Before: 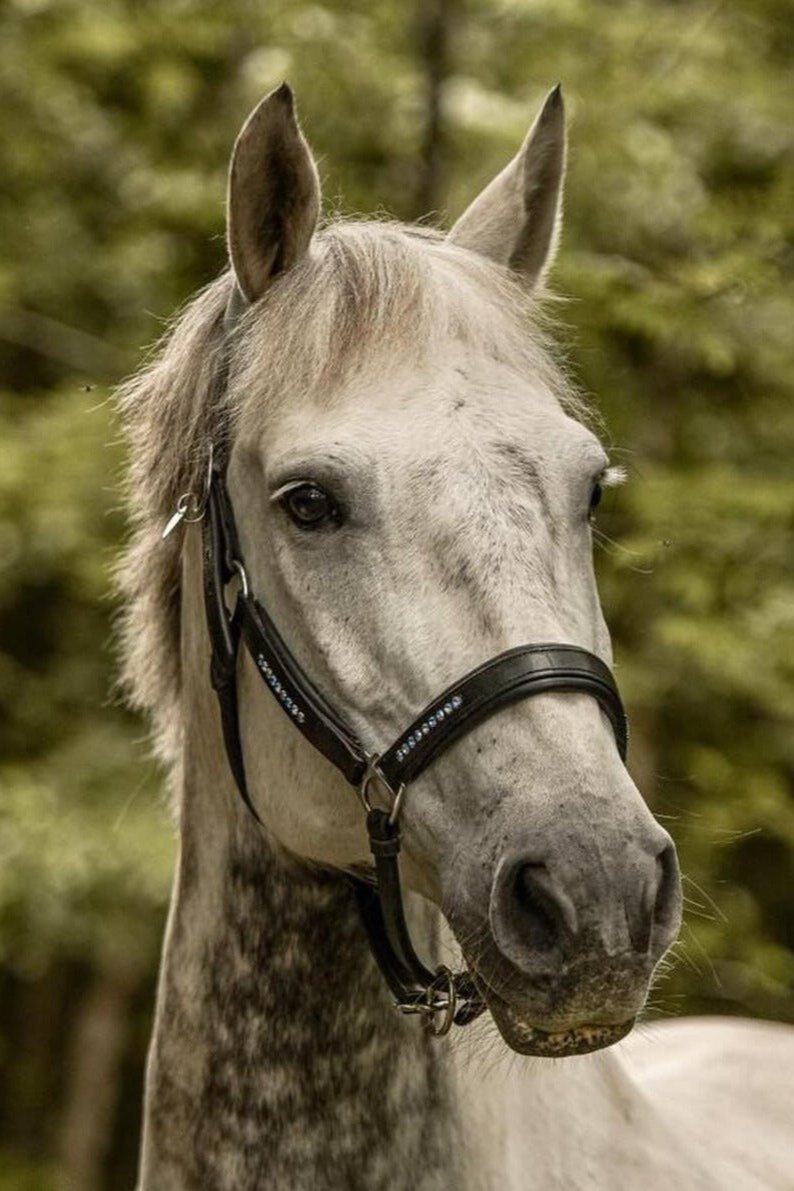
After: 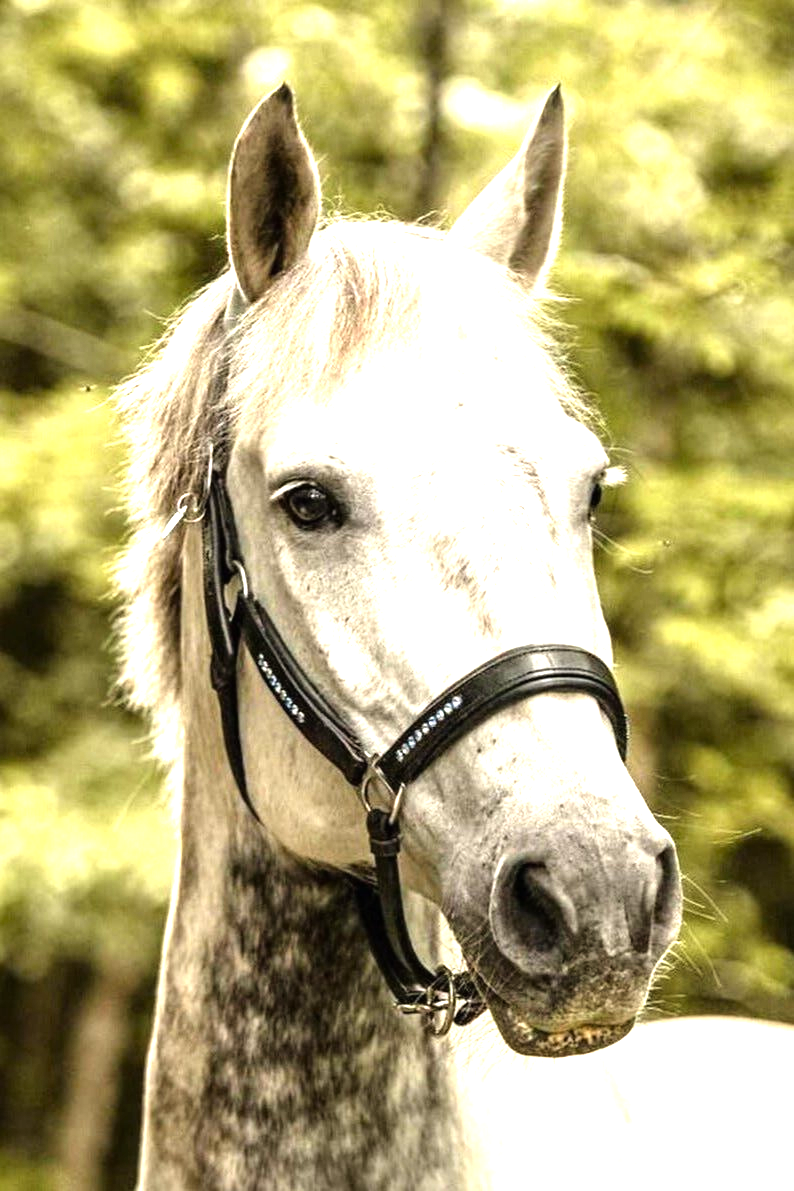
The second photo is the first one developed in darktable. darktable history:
exposure: black level correction 0, exposure 0.954 EV, compensate highlight preservation false
tone equalizer: -8 EV -1.1 EV, -7 EV -0.972 EV, -6 EV -0.841 EV, -5 EV -0.551 EV, -3 EV 0.556 EV, -2 EV 0.879 EV, -1 EV 1.01 EV, +0 EV 1.07 EV
